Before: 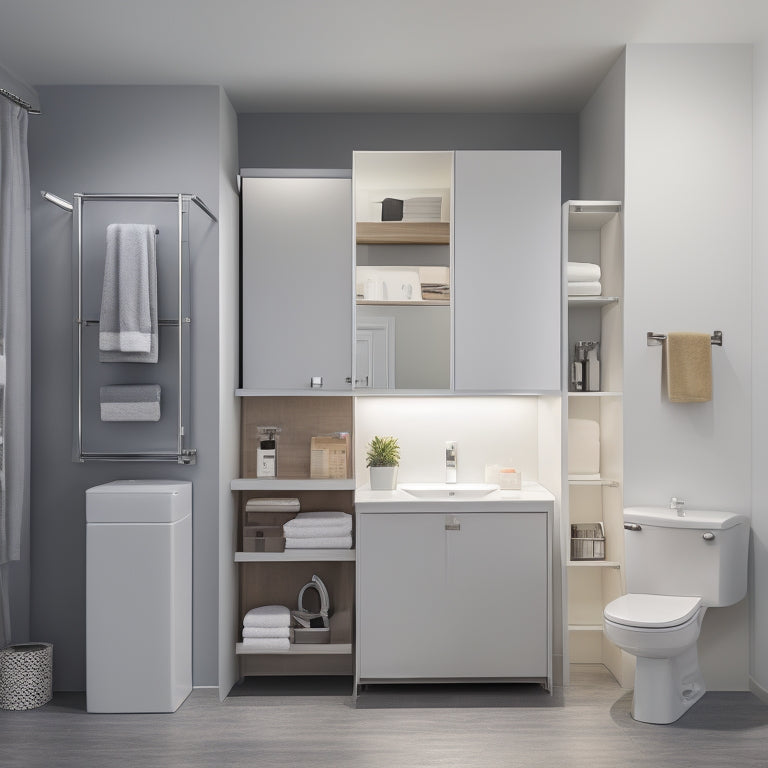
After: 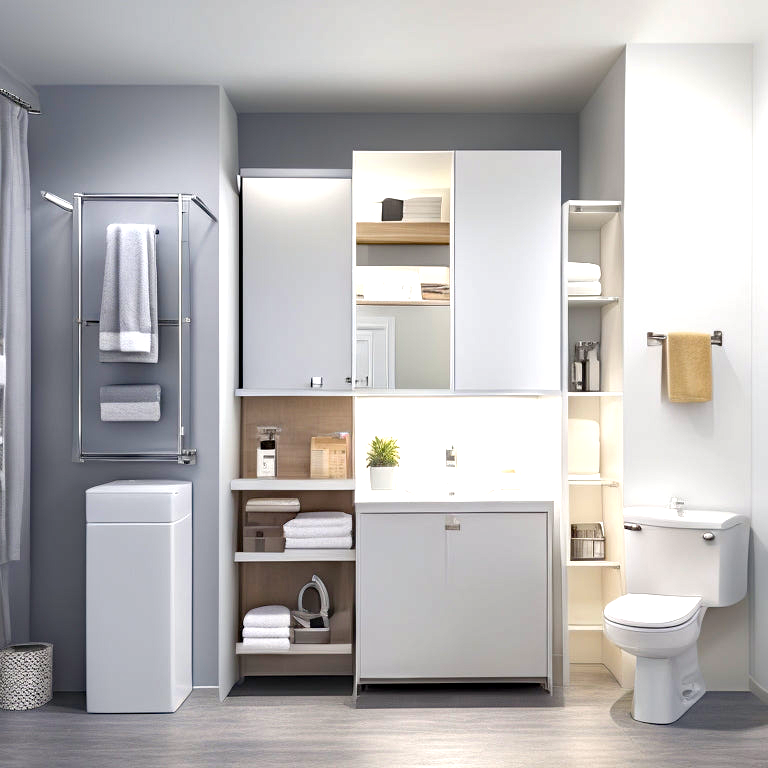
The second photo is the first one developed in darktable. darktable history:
color balance rgb: linear chroma grading › shadows 19.44%, linear chroma grading › highlights 3.42%, linear chroma grading › mid-tones 10.16%
haze removal: compatibility mode true, adaptive false
levels: levels [0, 0.374, 0.749]
base curve: curves: ch0 [(0, 0) (0.303, 0.277) (1, 1)]
